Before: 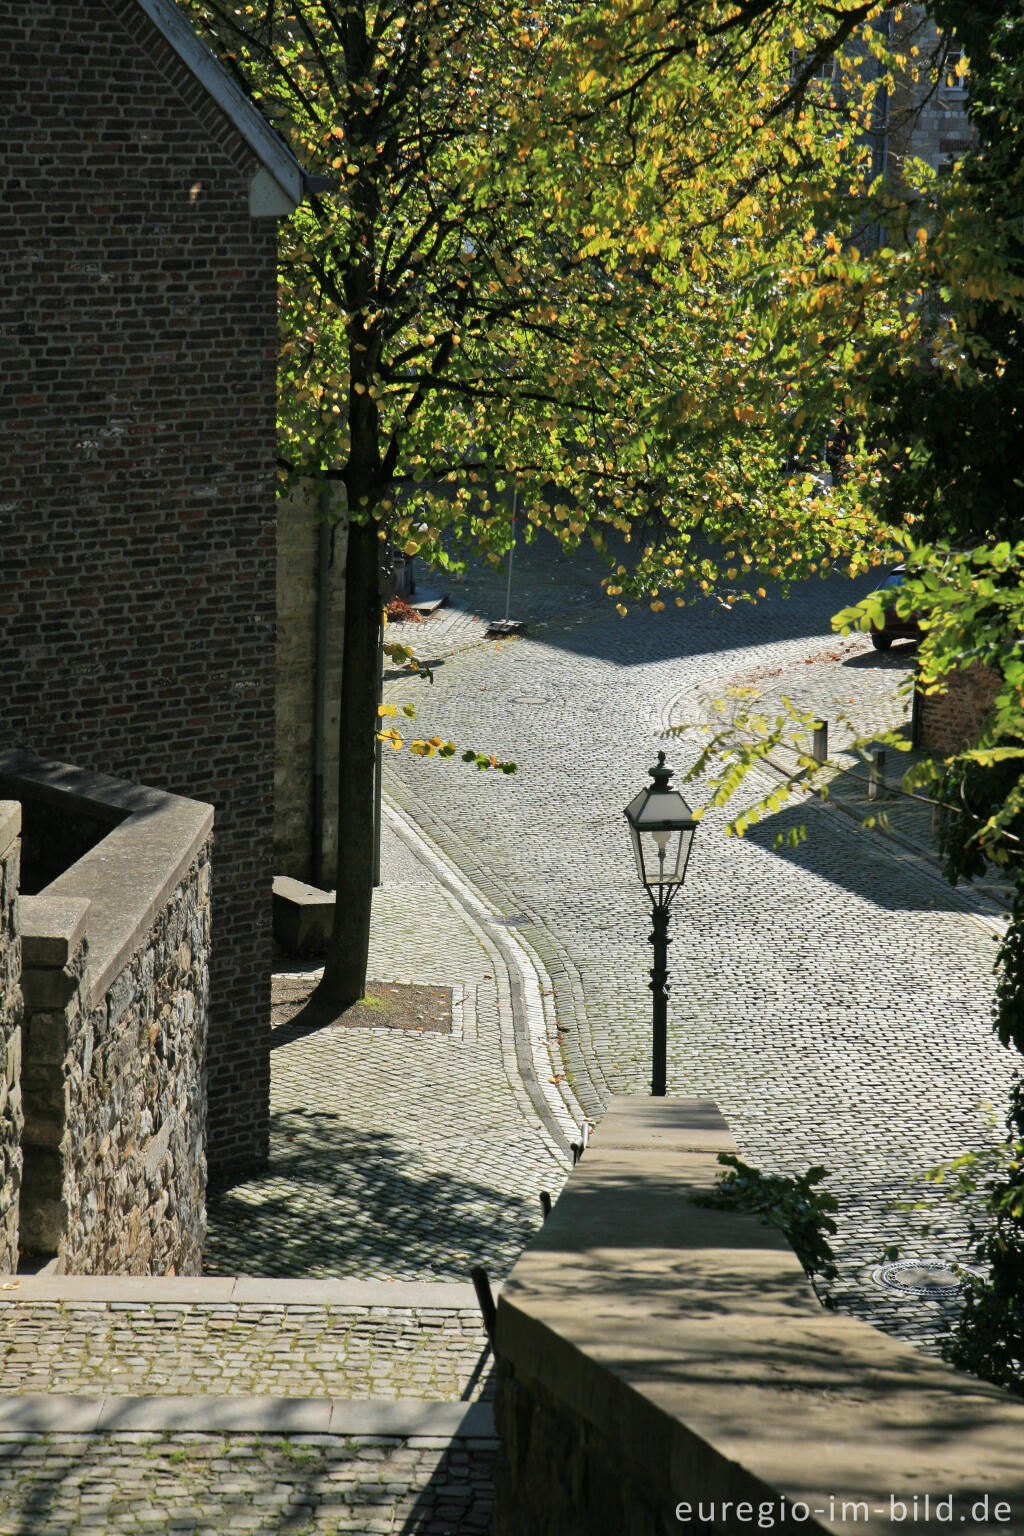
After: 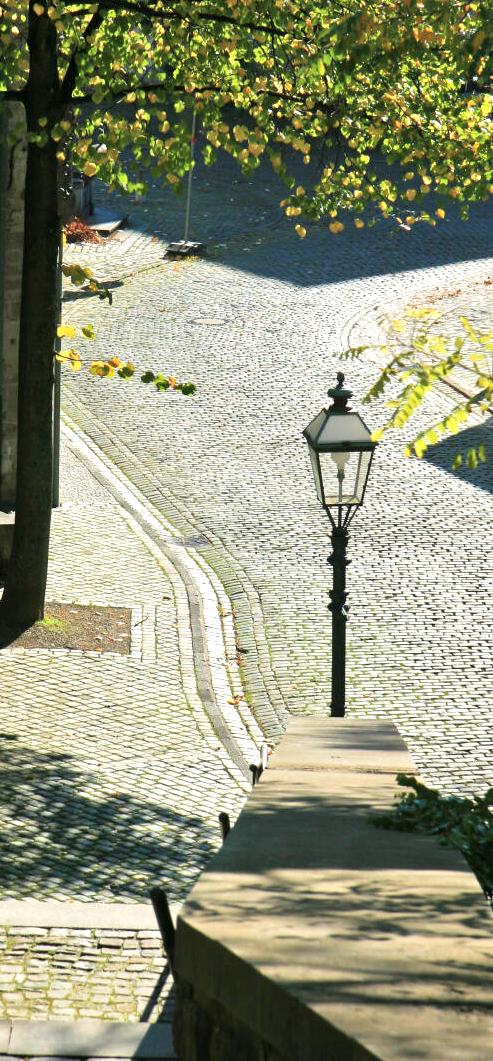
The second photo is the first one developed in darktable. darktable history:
exposure: exposure 0.603 EV, compensate highlight preservation false
velvia: on, module defaults
crop: left 31.418%, top 24.678%, right 20.431%, bottom 6.218%
